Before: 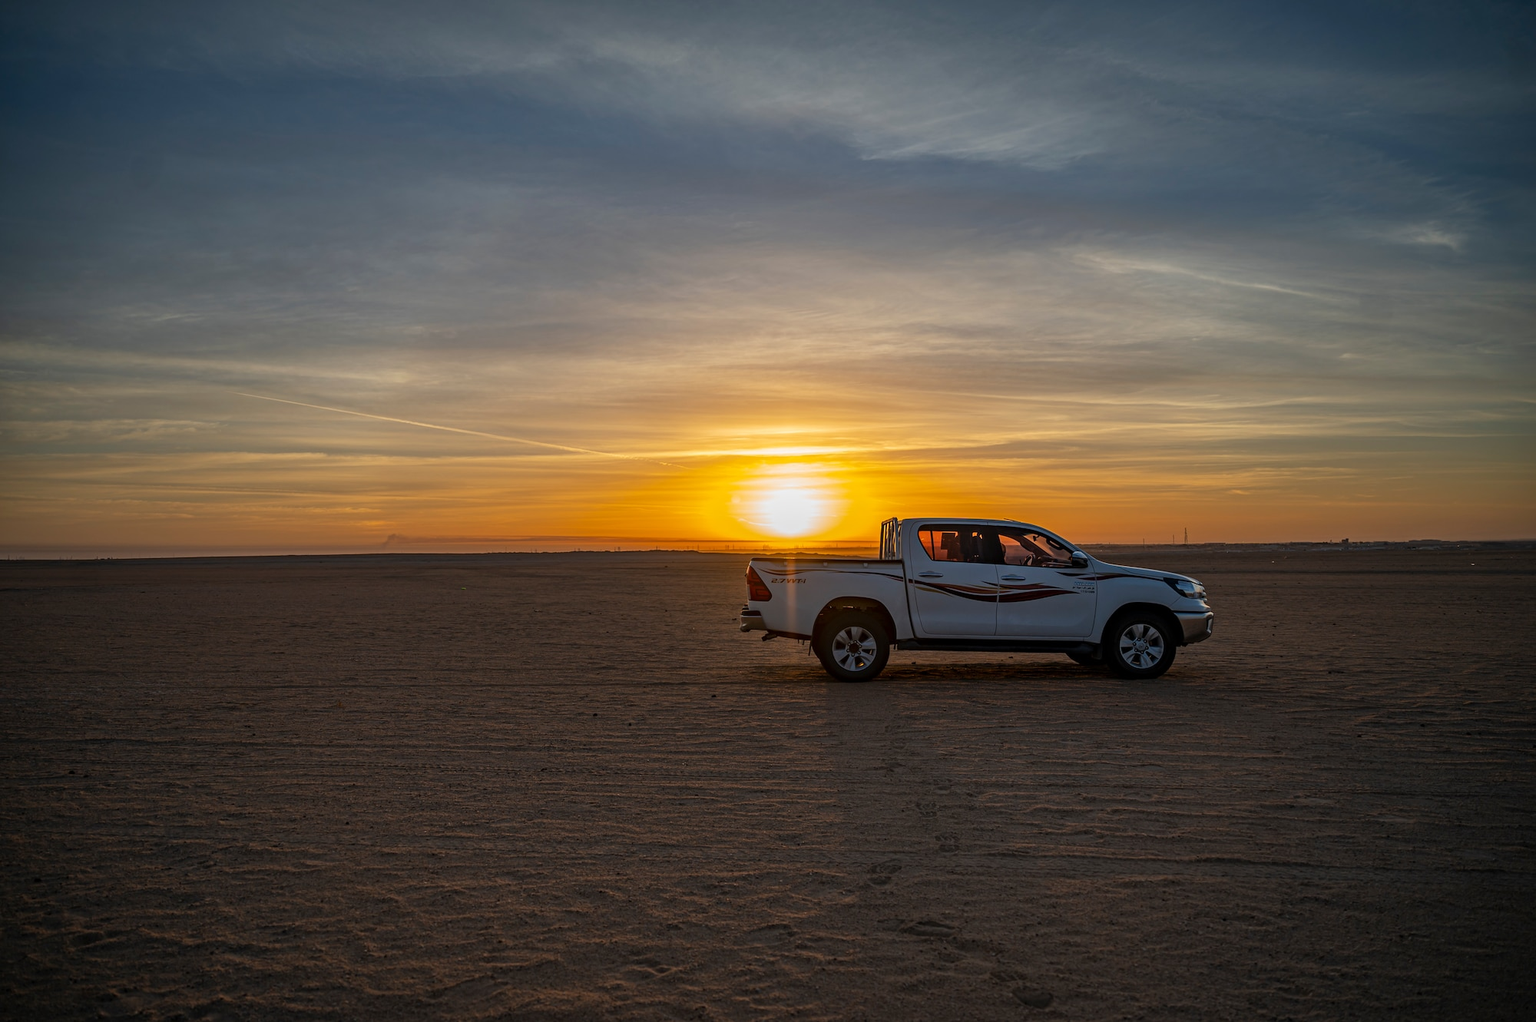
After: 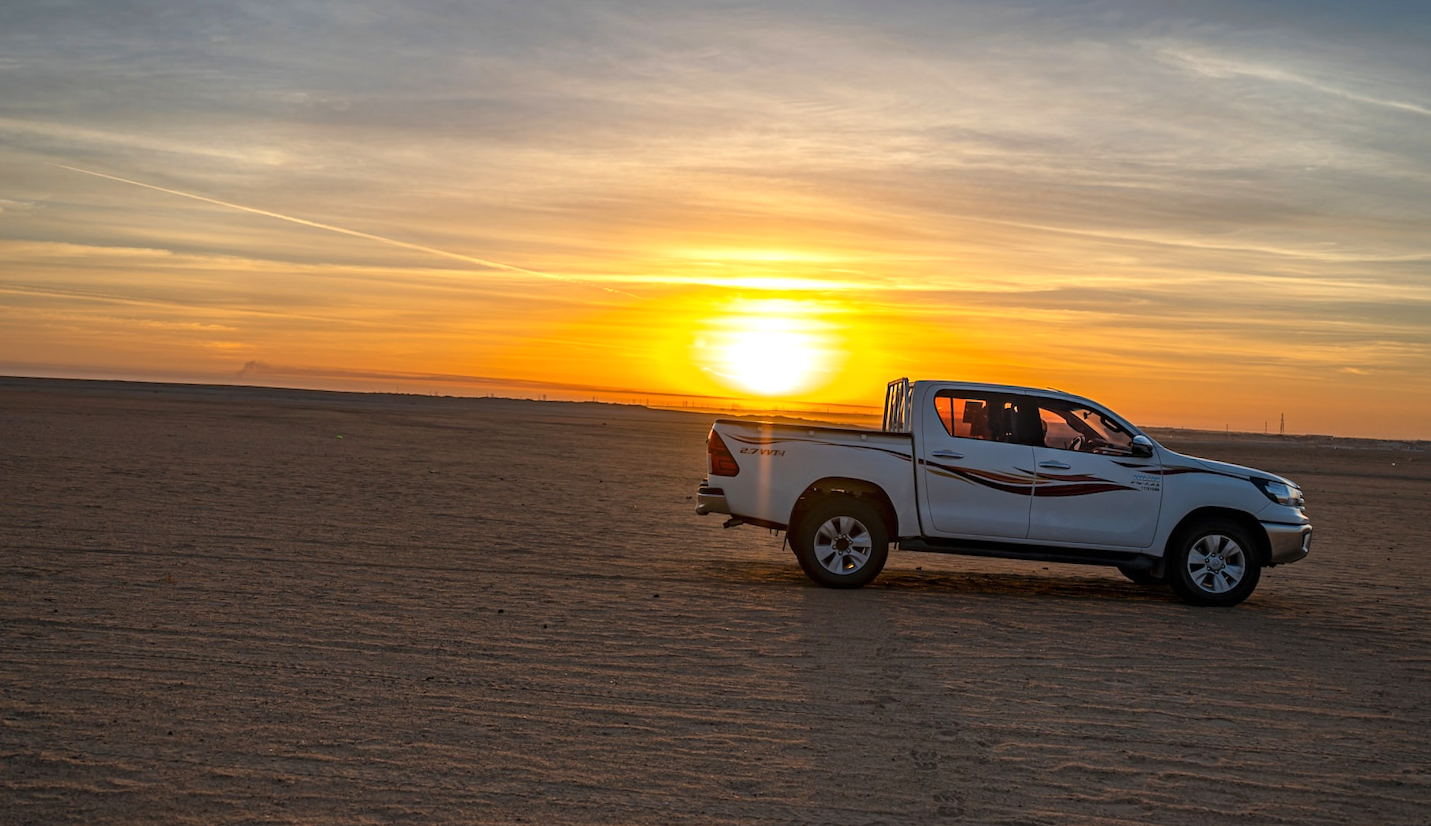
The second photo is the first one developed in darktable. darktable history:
crop and rotate: angle -3.37°, left 9.79%, top 20.73%, right 12.42%, bottom 11.82%
exposure: black level correction 0, exposure 0.6 EV, compensate highlight preservation false
